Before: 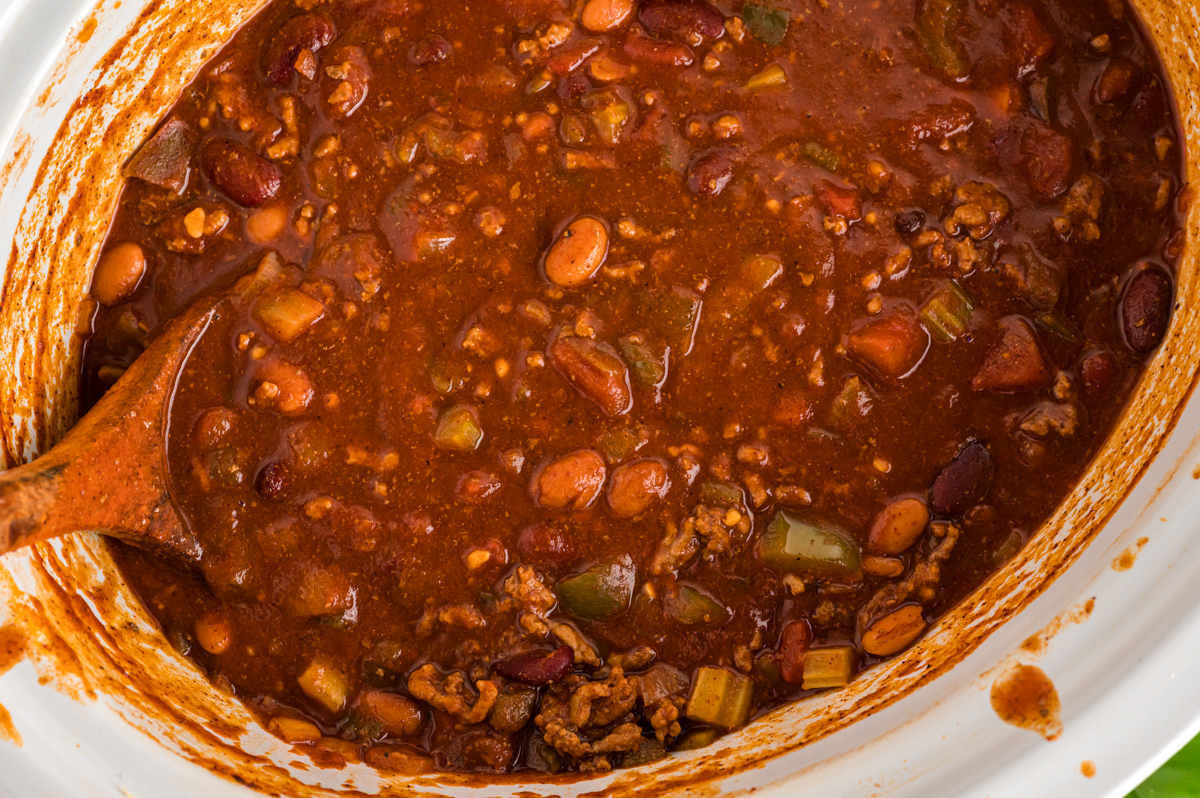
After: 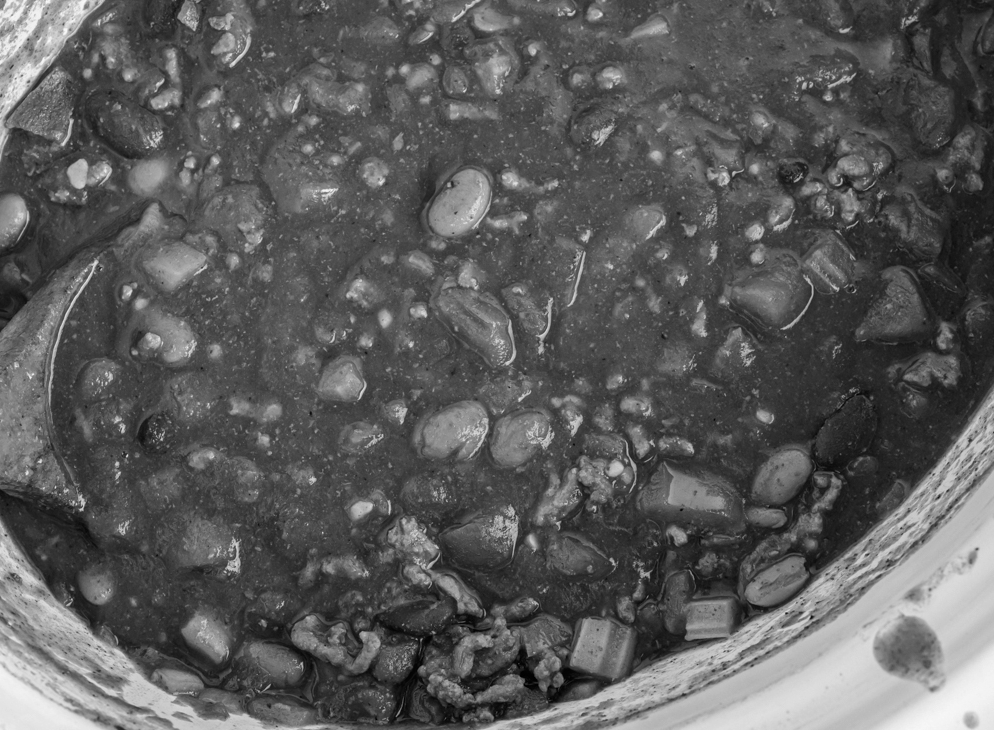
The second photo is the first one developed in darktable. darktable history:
exposure: exposure 0.2 EV, compensate highlight preservation false
haze removal: compatibility mode true, adaptive false
monochrome: on, module defaults
crop: left 9.807%, top 6.259%, right 7.334%, bottom 2.177%
